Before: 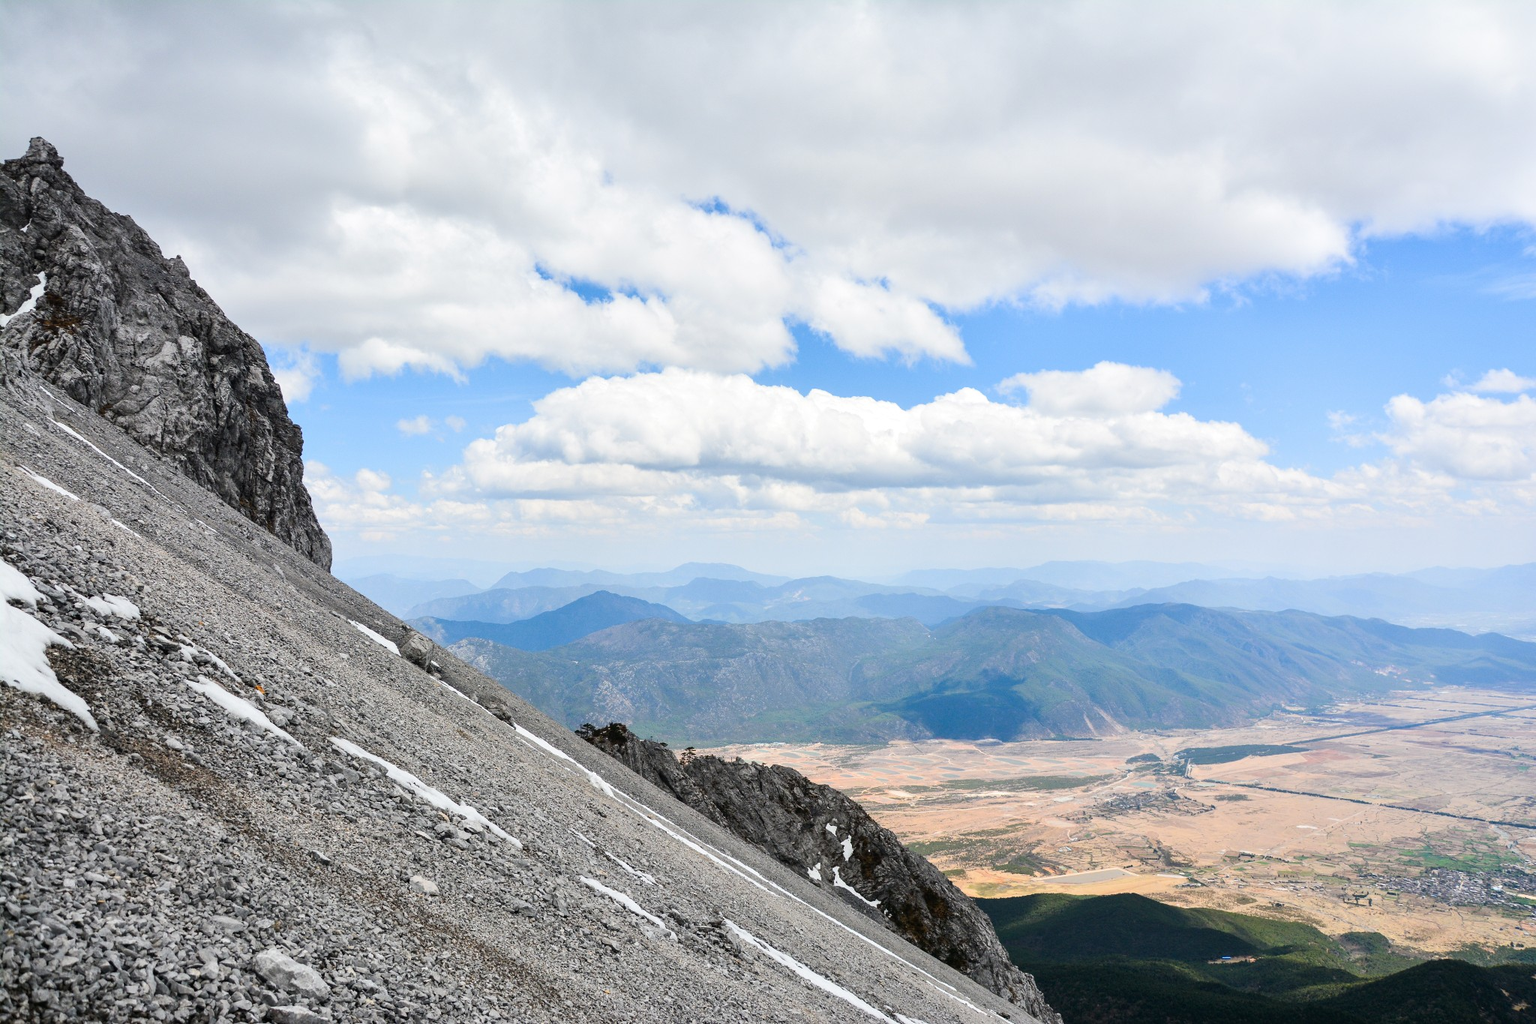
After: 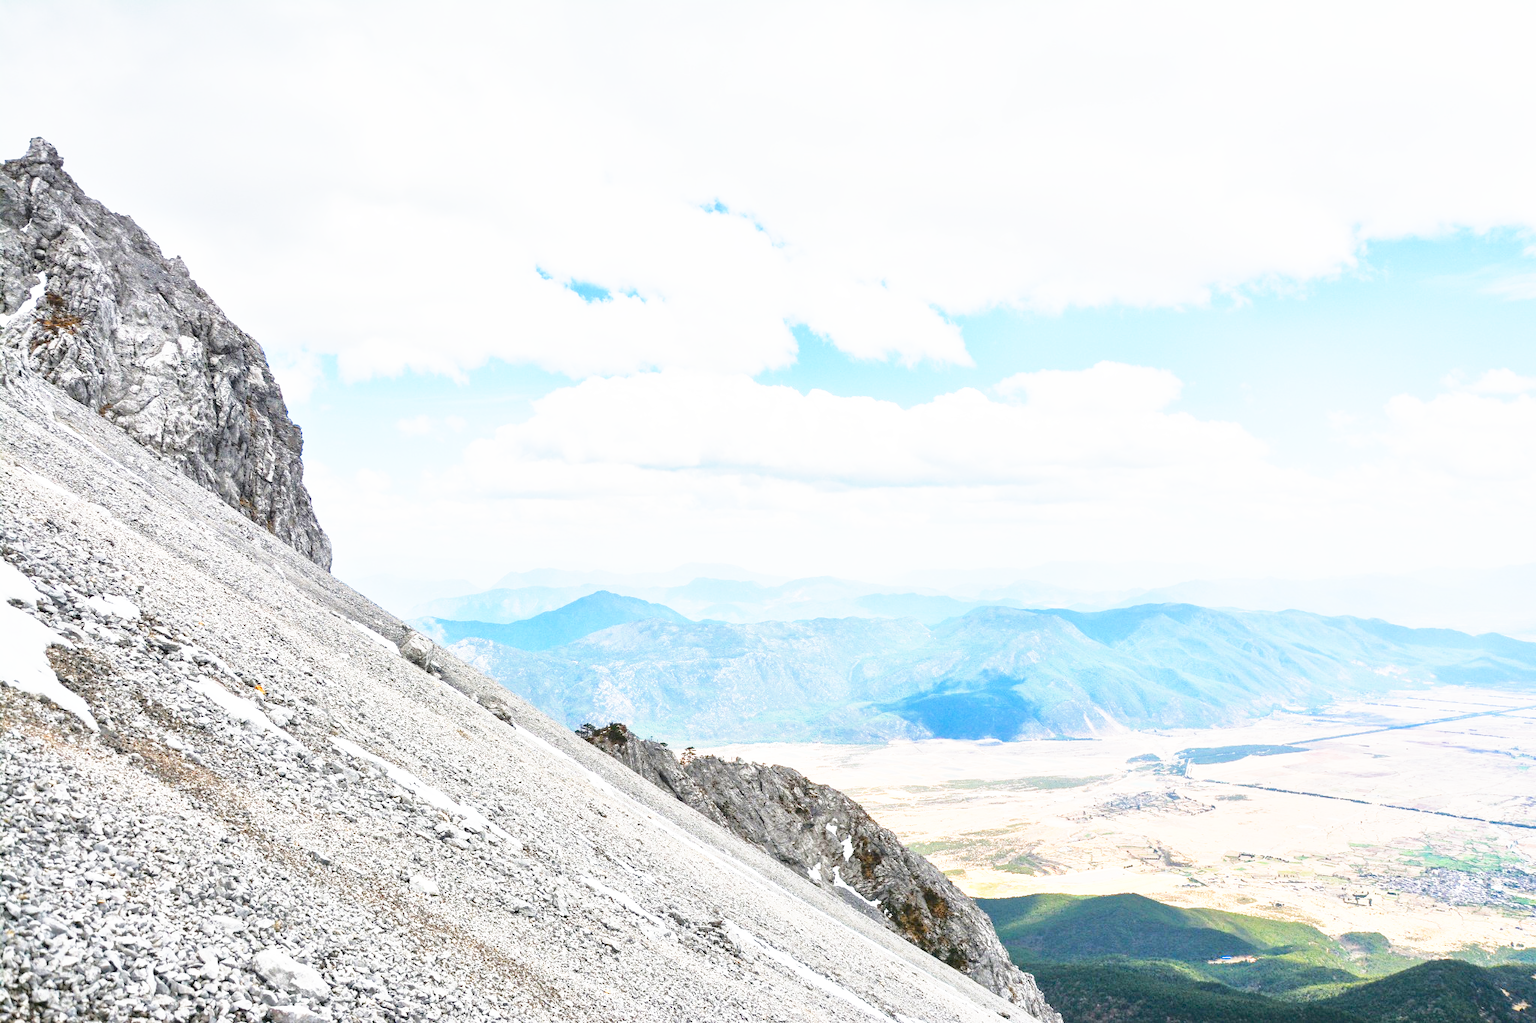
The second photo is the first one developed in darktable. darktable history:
tone equalizer: -8 EV 2 EV, -7 EV 2 EV, -6 EV 2 EV, -5 EV 2 EV, -4 EV 2 EV, -3 EV 1.5 EV, -2 EV 1 EV, -1 EV 0.5 EV
base curve: curves: ch0 [(0, 0) (0.495, 0.917) (1, 1)], preserve colors none
